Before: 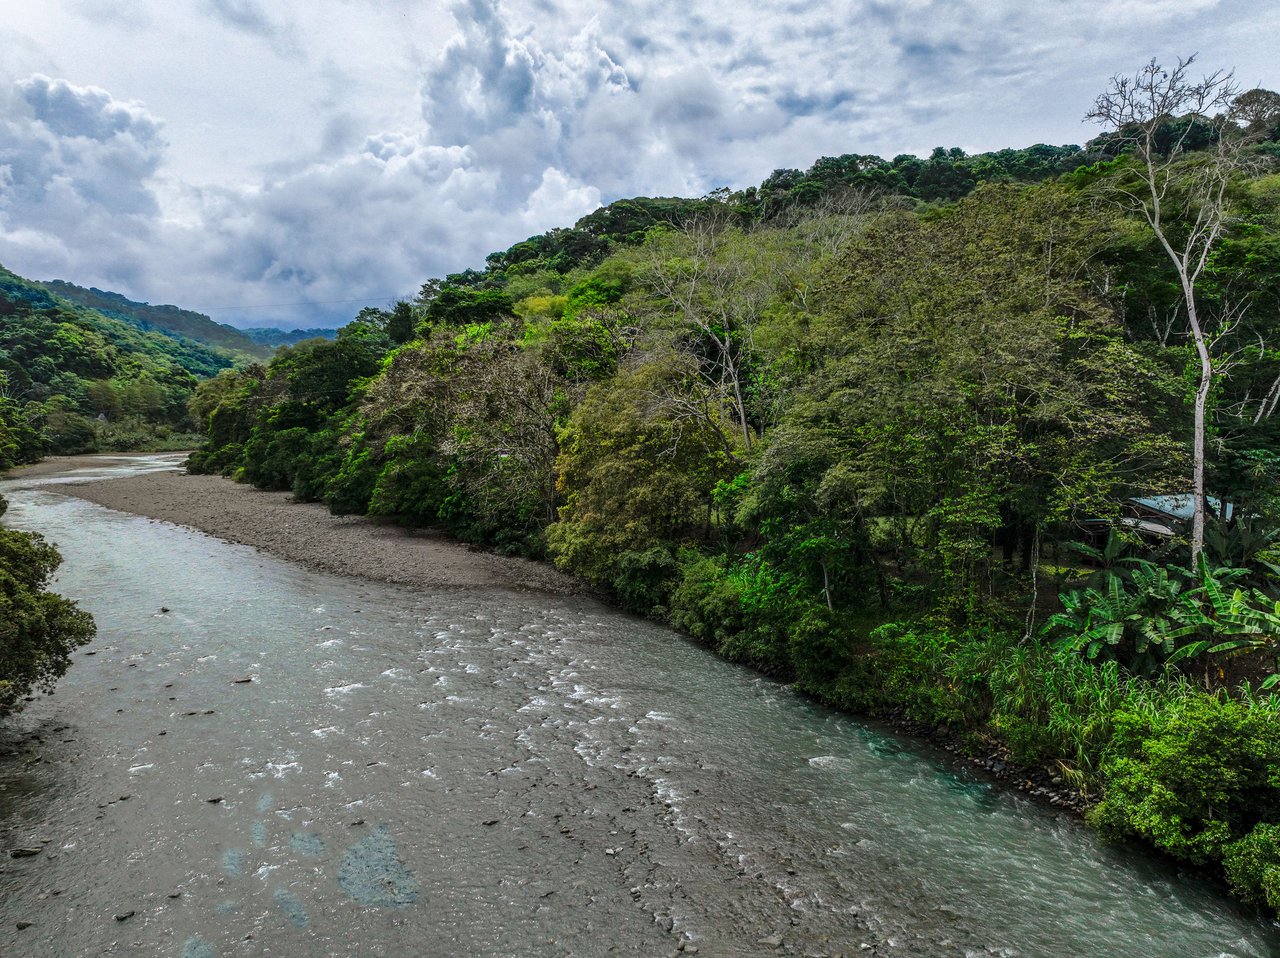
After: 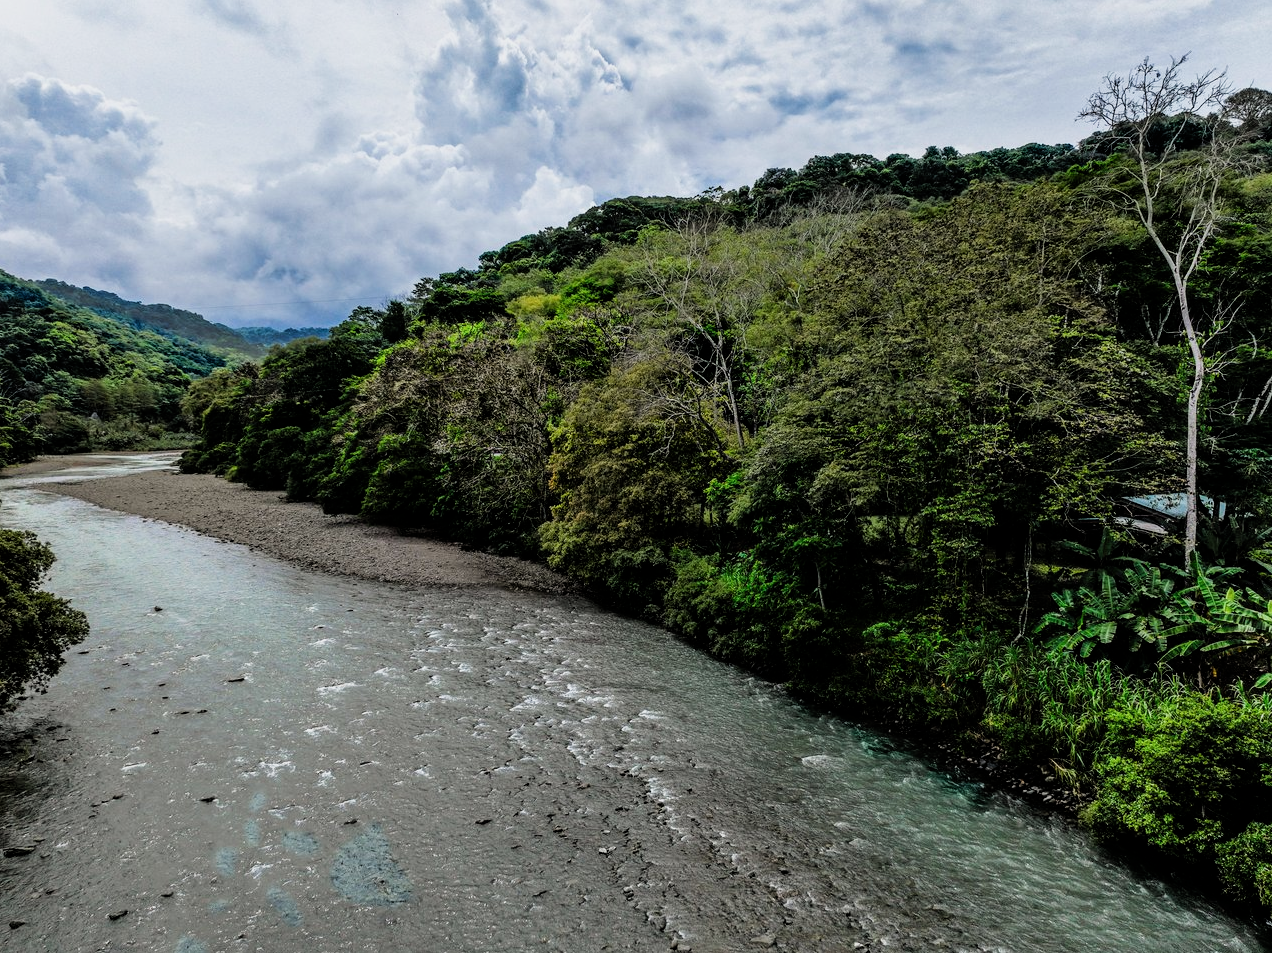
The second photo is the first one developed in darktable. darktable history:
crop and rotate: left 0.614%, top 0.179%, bottom 0.309%
filmic rgb: black relative exposure -5 EV, white relative exposure 3.2 EV, hardness 3.42, contrast 1.2, highlights saturation mix -50%
